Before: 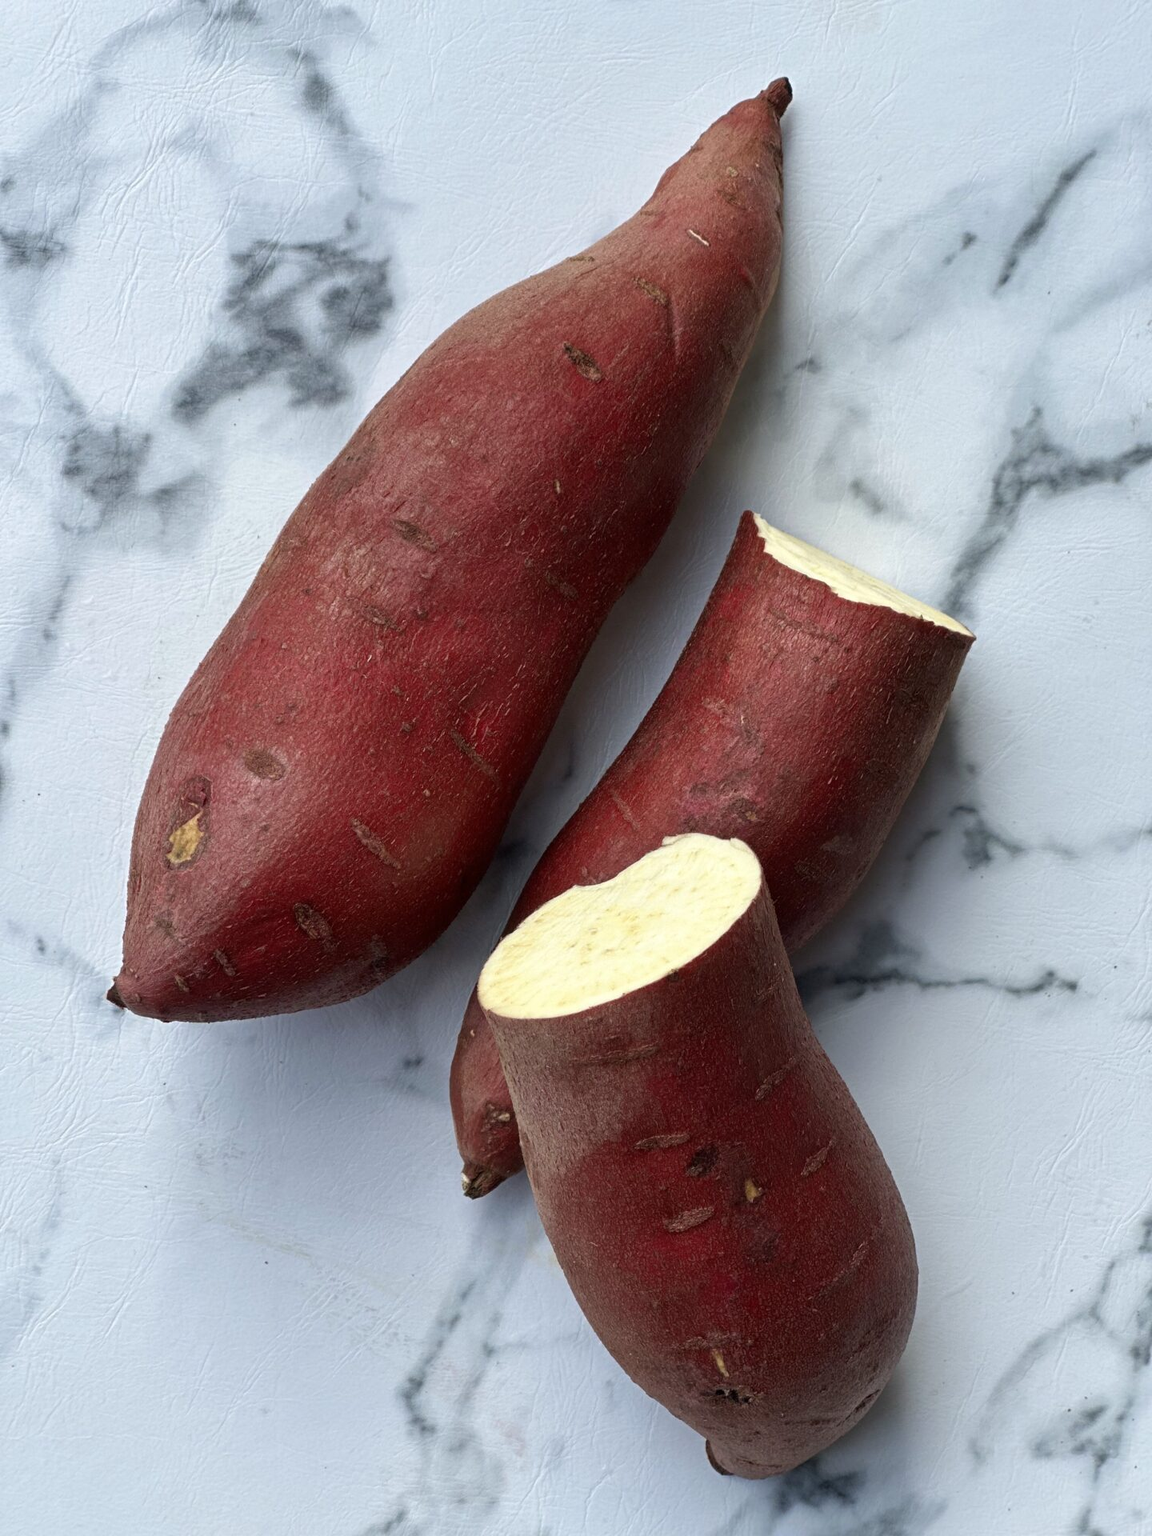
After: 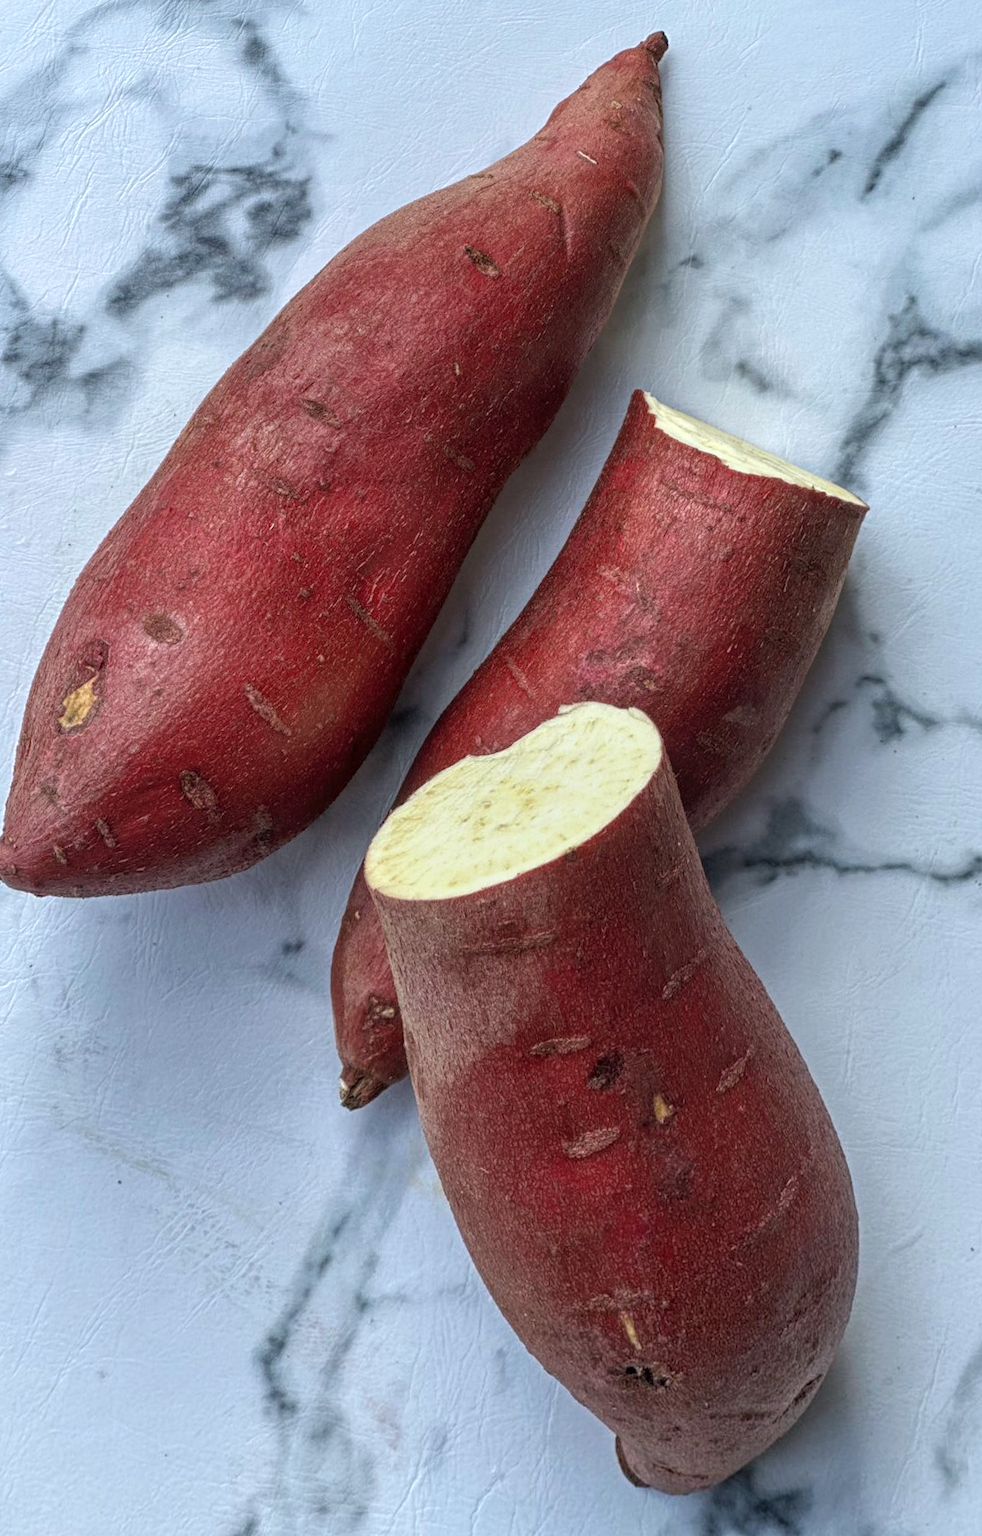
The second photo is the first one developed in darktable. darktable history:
rotate and perspective: rotation 0.72°, lens shift (vertical) -0.352, lens shift (horizontal) -0.051, crop left 0.152, crop right 0.859, crop top 0.019, crop bottom 0.964
local contrast: highlights 74%, shadows 55%, detail 176%, midtone range 0.207
white balance: red 0.976, blue 1.04
crop and rotate: left 0.614%, top 0.179%, bottom 0.309%
